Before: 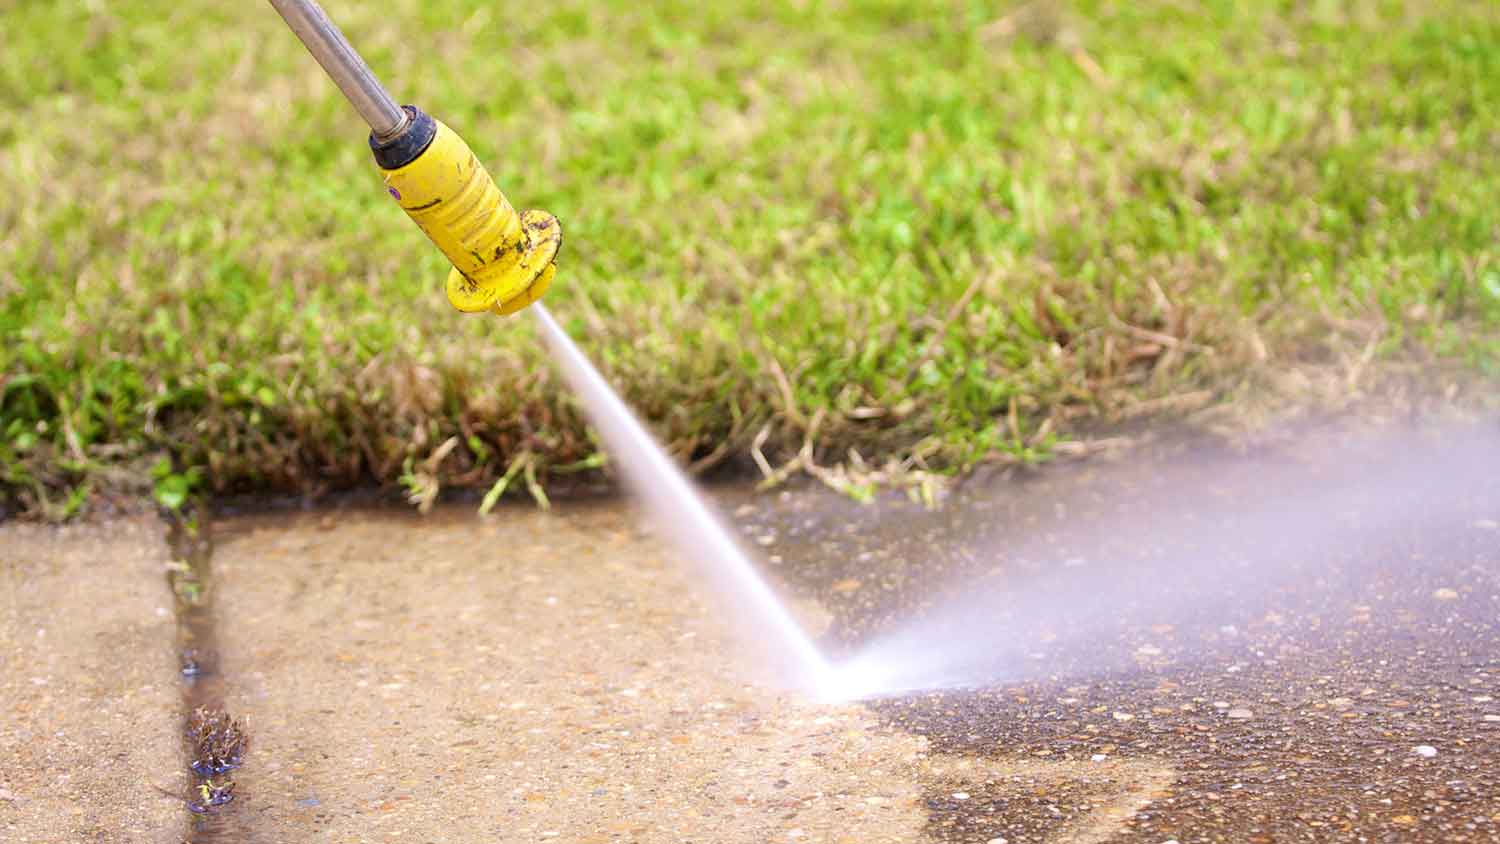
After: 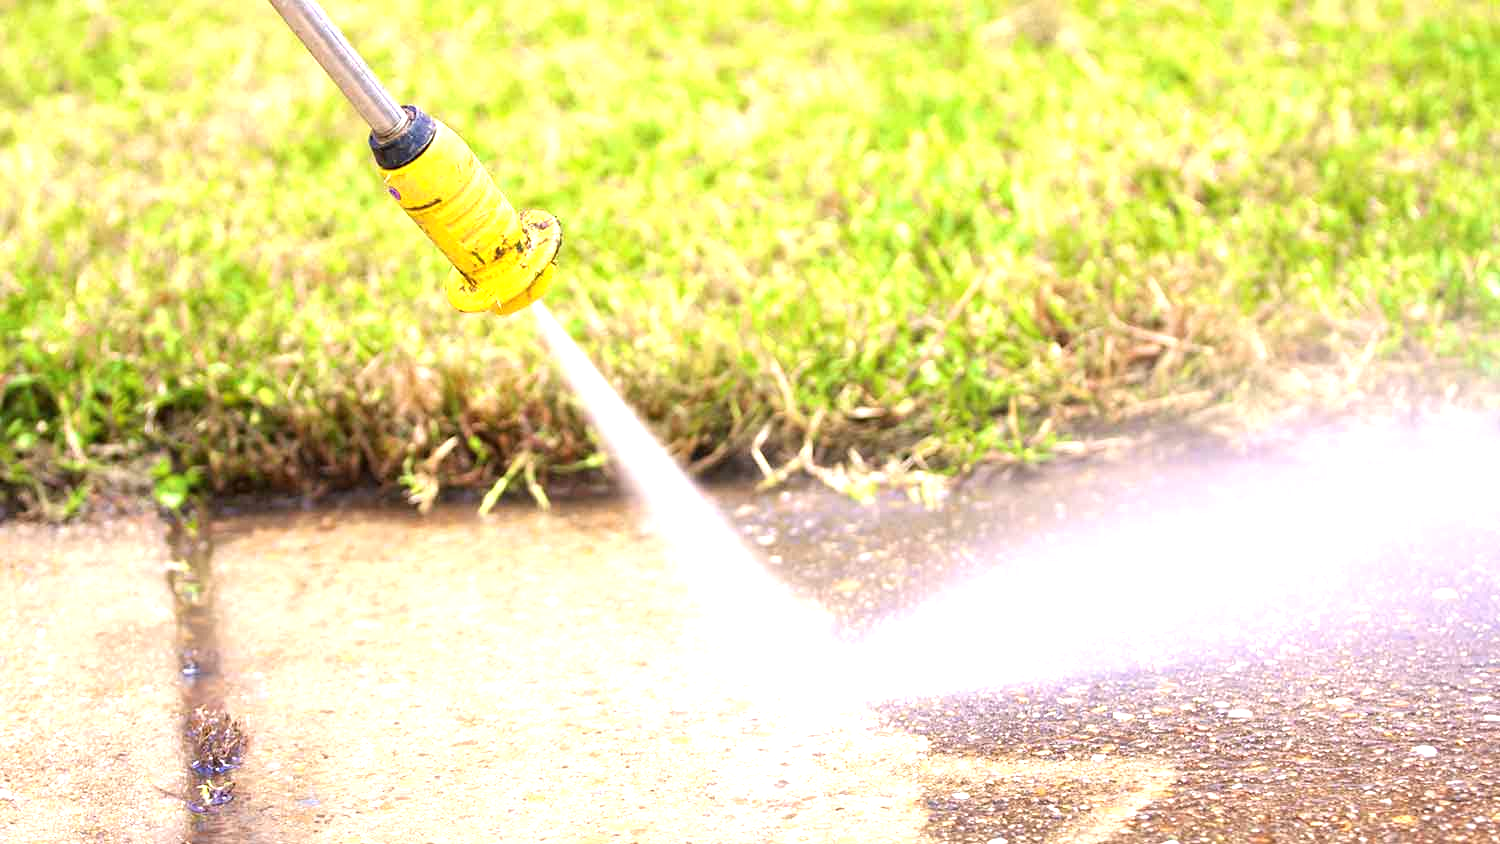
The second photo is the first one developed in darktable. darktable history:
exposure: black level correction 0, exposure 0.954 EV, compensate highlight preservation false
